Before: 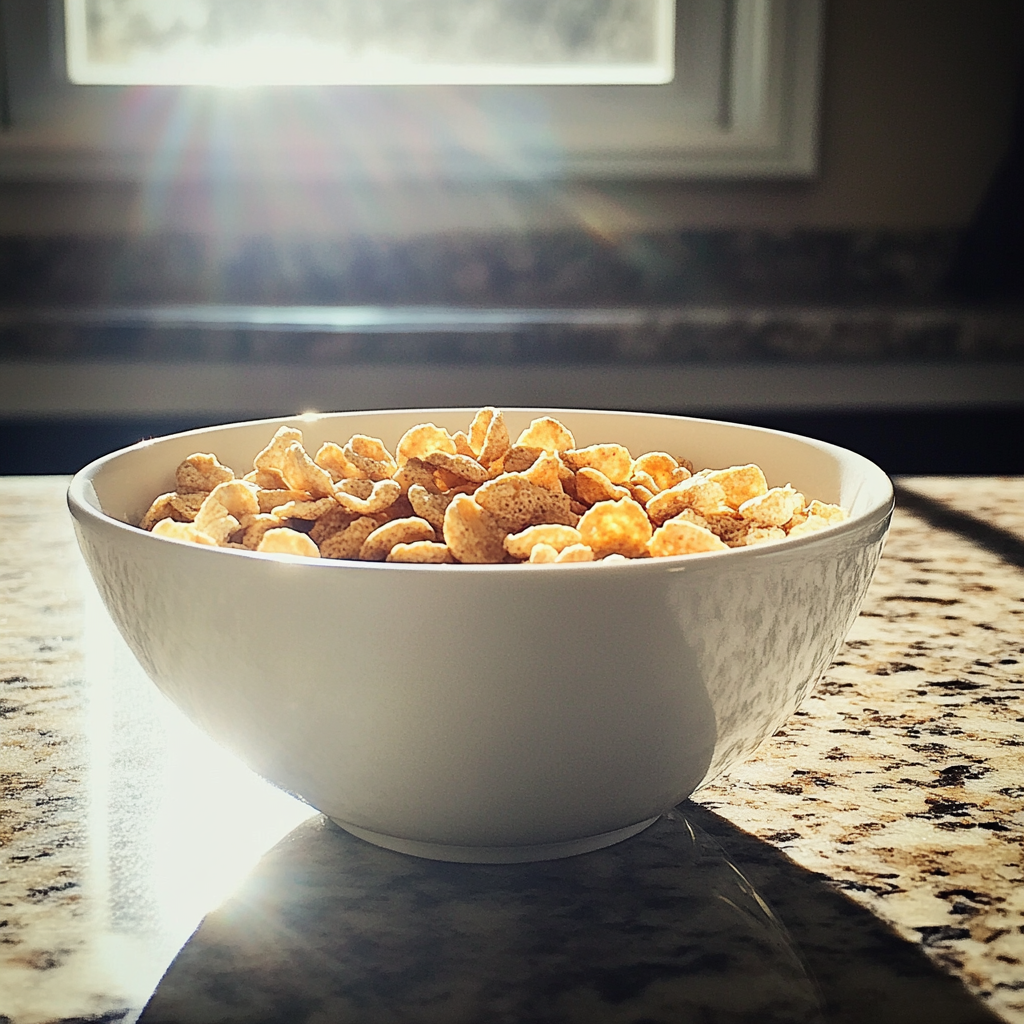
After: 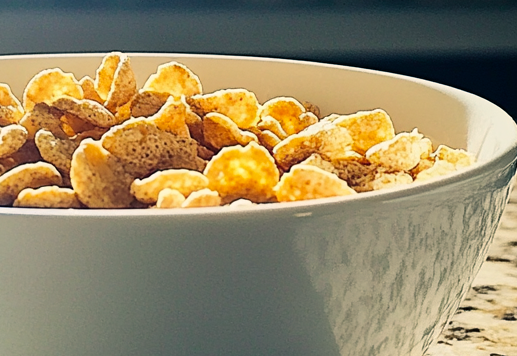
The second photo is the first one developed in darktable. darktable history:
color balance rgb: power › luminance -7.911%, power › chroma 2.271%, power › hue 222.93°, highlights gain › chroma 3.093%, highlights gain › hue 73.03°, perceptual saturation grading › global saturation 19.939%, global vibrance 15.096%
crop: left 36.458%, top 34.75%, right 13.016%, bottom 30.447%
